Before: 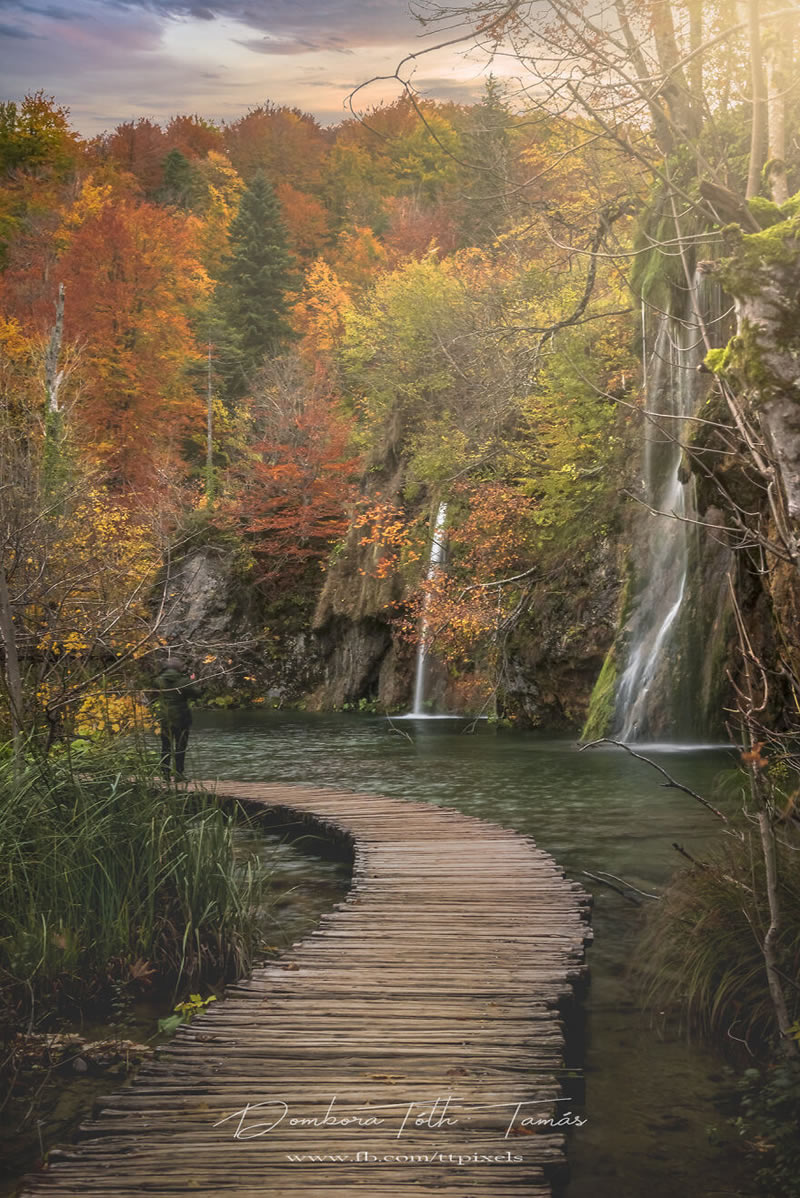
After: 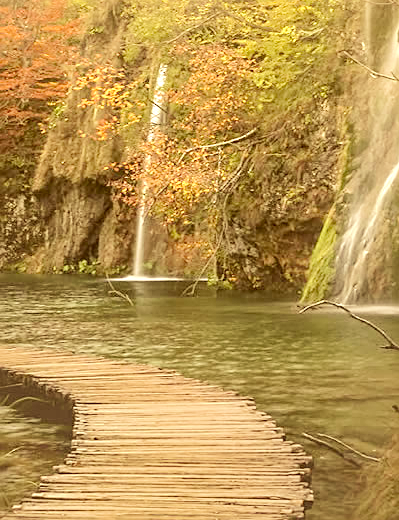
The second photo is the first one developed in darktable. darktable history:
velvia: on, module defaults
sharpen: on, module defaults
tone curve: curves: ch0 [(0, 0) (0.641, 0.691) (1, 1)], color space Lab, independent channels, preserve colors none
exposure: black level correction 0, exposure 0.7 EV, compensate exposure bias true, compensate highlight preservation false
crop: left 35.041%, top 36.618%, right 15.03%, bottom 19.961%
color correction: highlights a* 1.22, highlights b* 23.59, shadows a* 15.59, shadows b* 24.75
base curve: curves: ch0 [(0, 0) (0.158, 0.273) (0.879, 0.895) (1, 1)], preserve colors none
